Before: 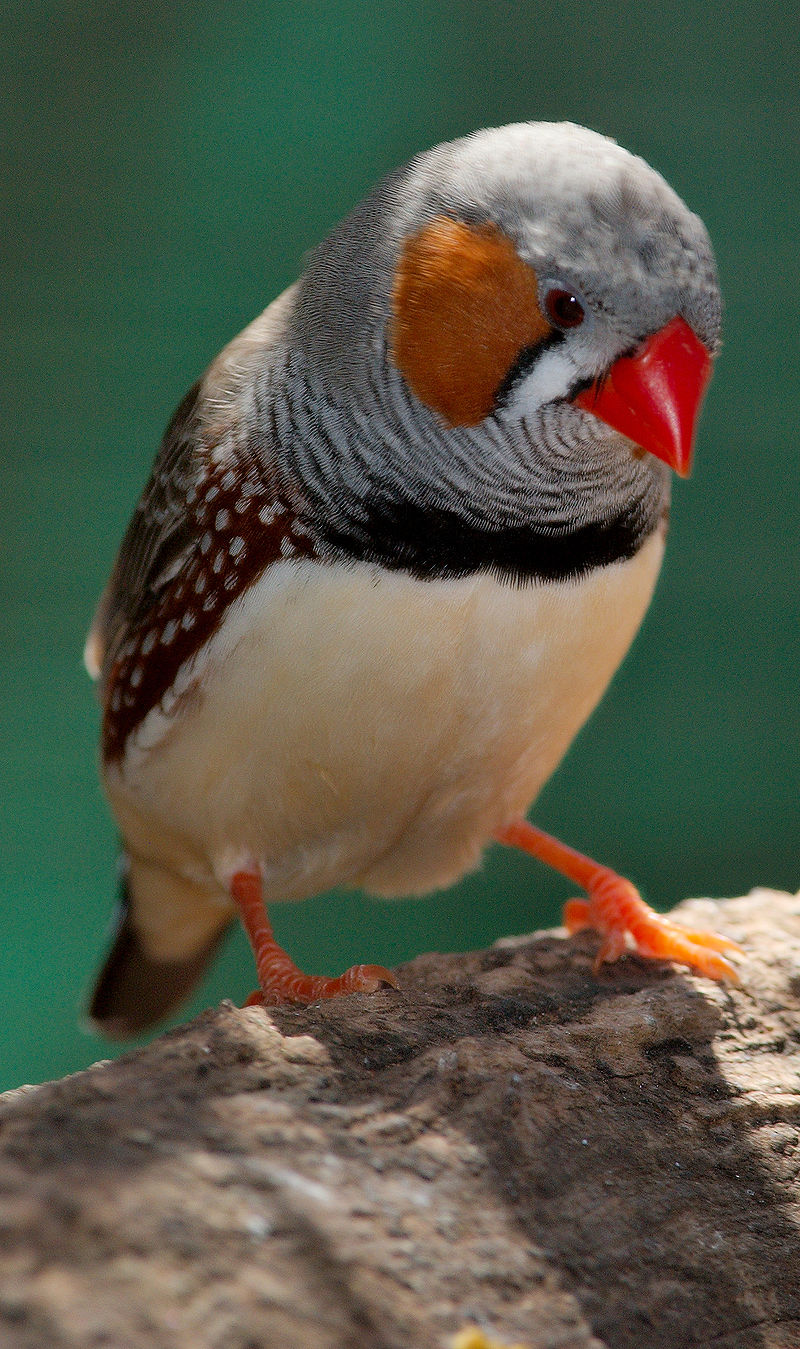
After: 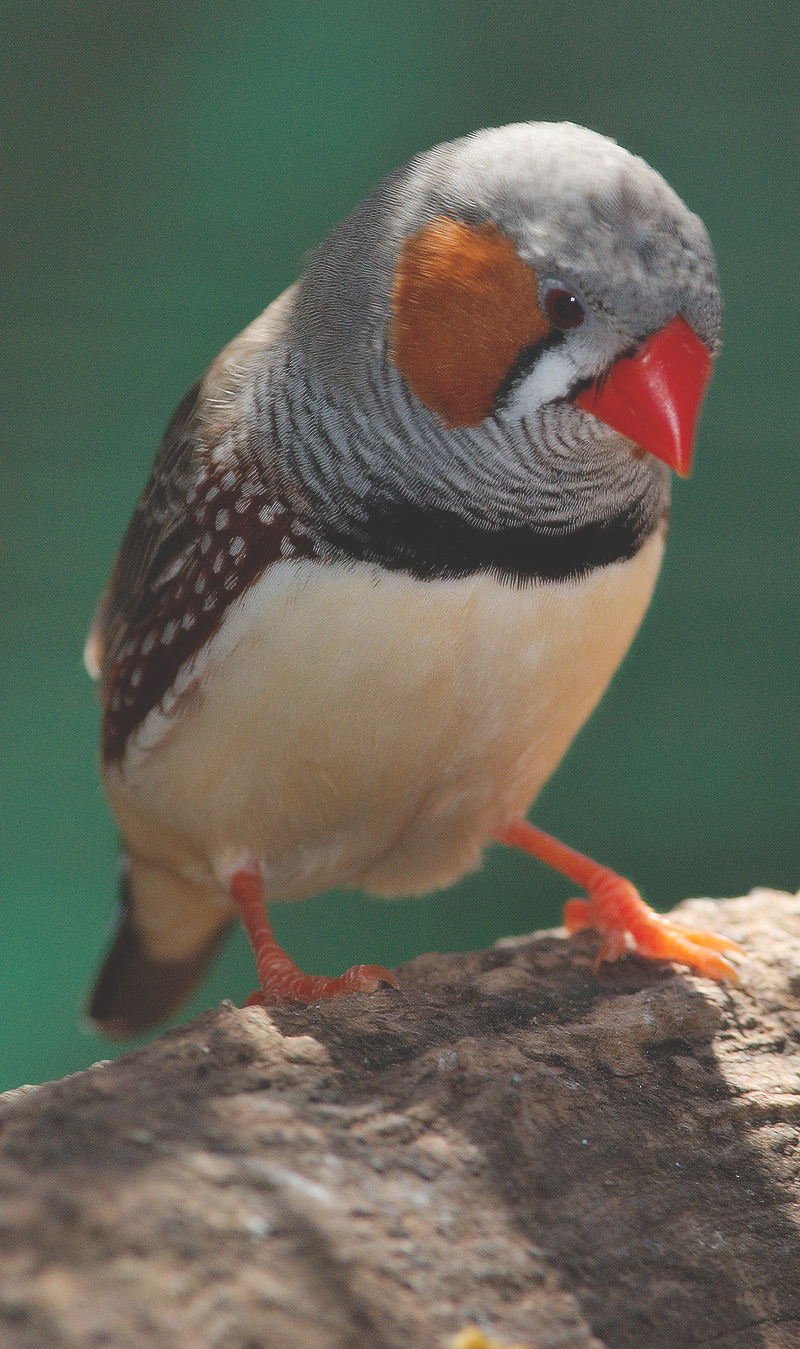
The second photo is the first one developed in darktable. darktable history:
exposure: black level correction -0.028, compensate highlight preservation false
